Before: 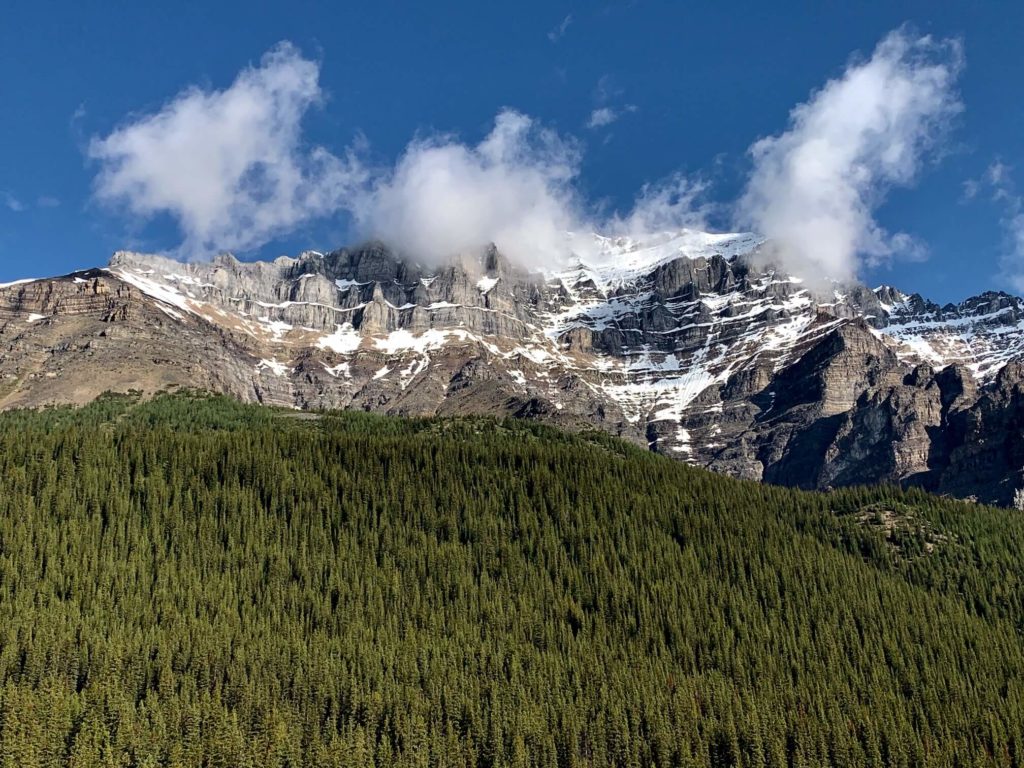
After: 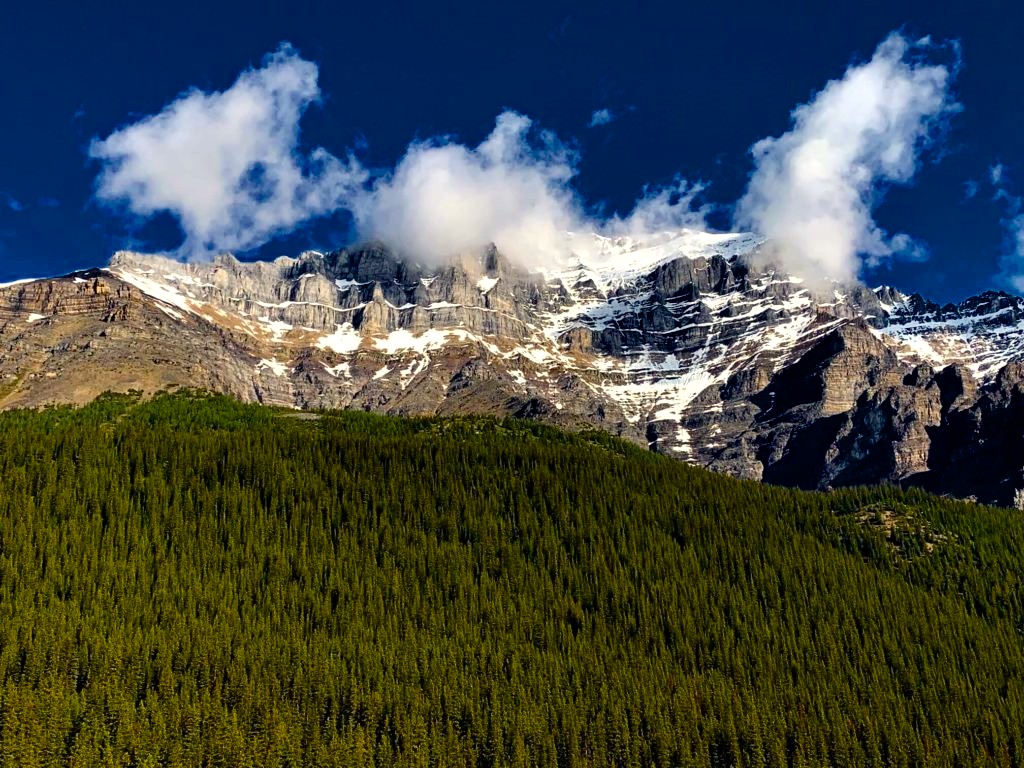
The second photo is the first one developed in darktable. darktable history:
color balance rgb: highlights gain › chroma 3.066%, highlights gain › hue 78.58°, perceptual saturation grading › global saturation 36.609%, perceptual saturation grading › shadows 34.693%, global vibrance 6.555%, contrast 13.075%, saturation formula JzAzBz (2021)
